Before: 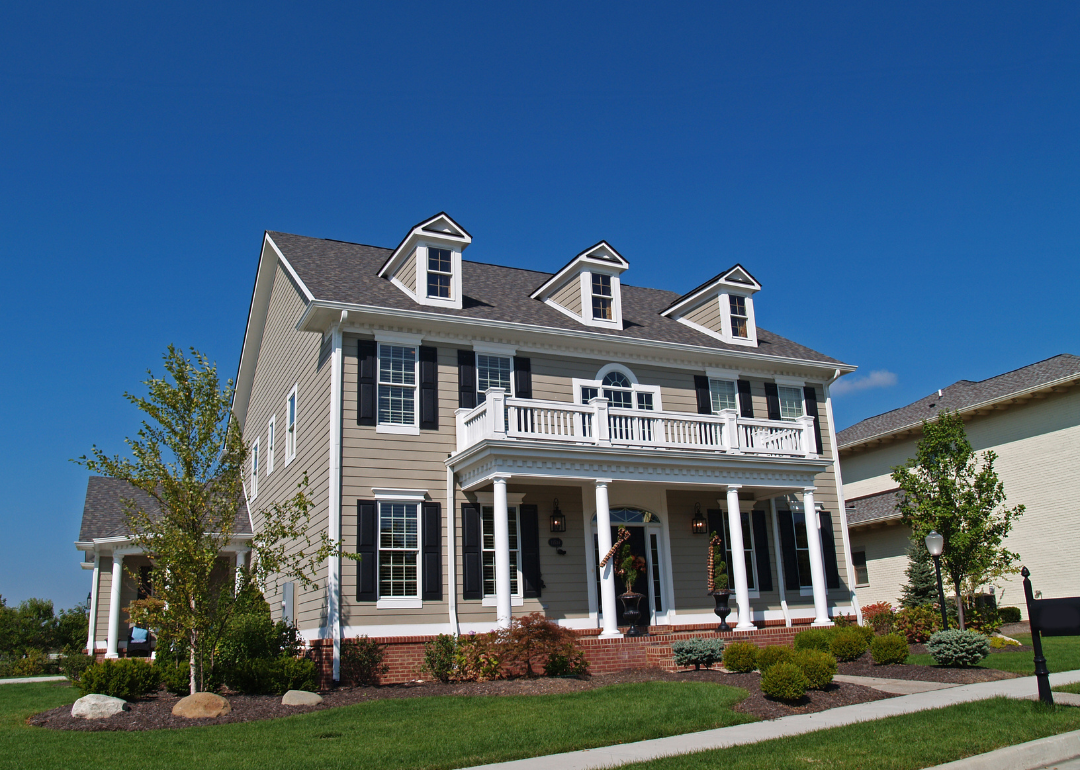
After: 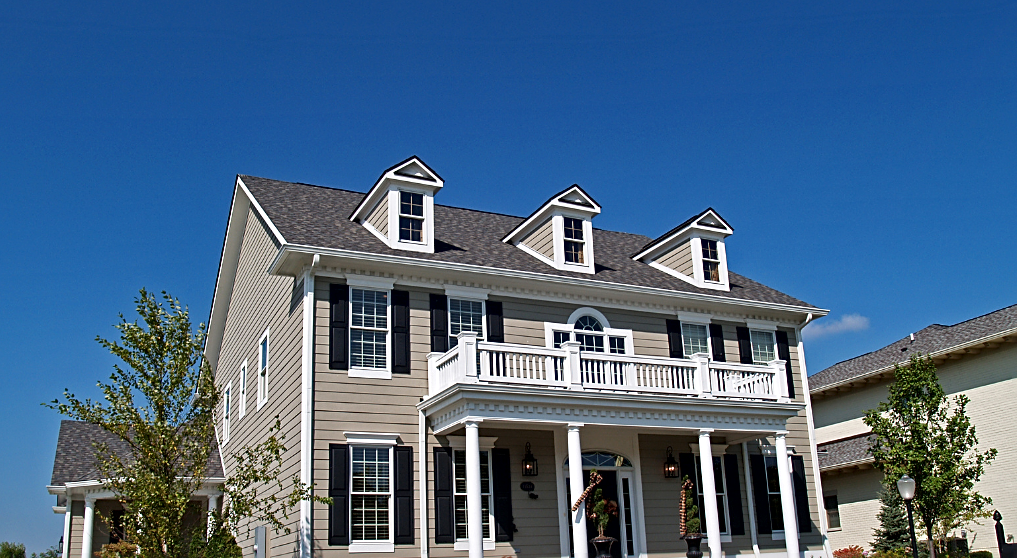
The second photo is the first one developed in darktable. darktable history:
crop: left 2.608%, top 7.347%, right 3.197%, bottom 20.135%
sharpen: on, module defaults
local contrast: mode bilateral grid, contrast 26, coarseness 59, detail 152%, midtone range 0.2
